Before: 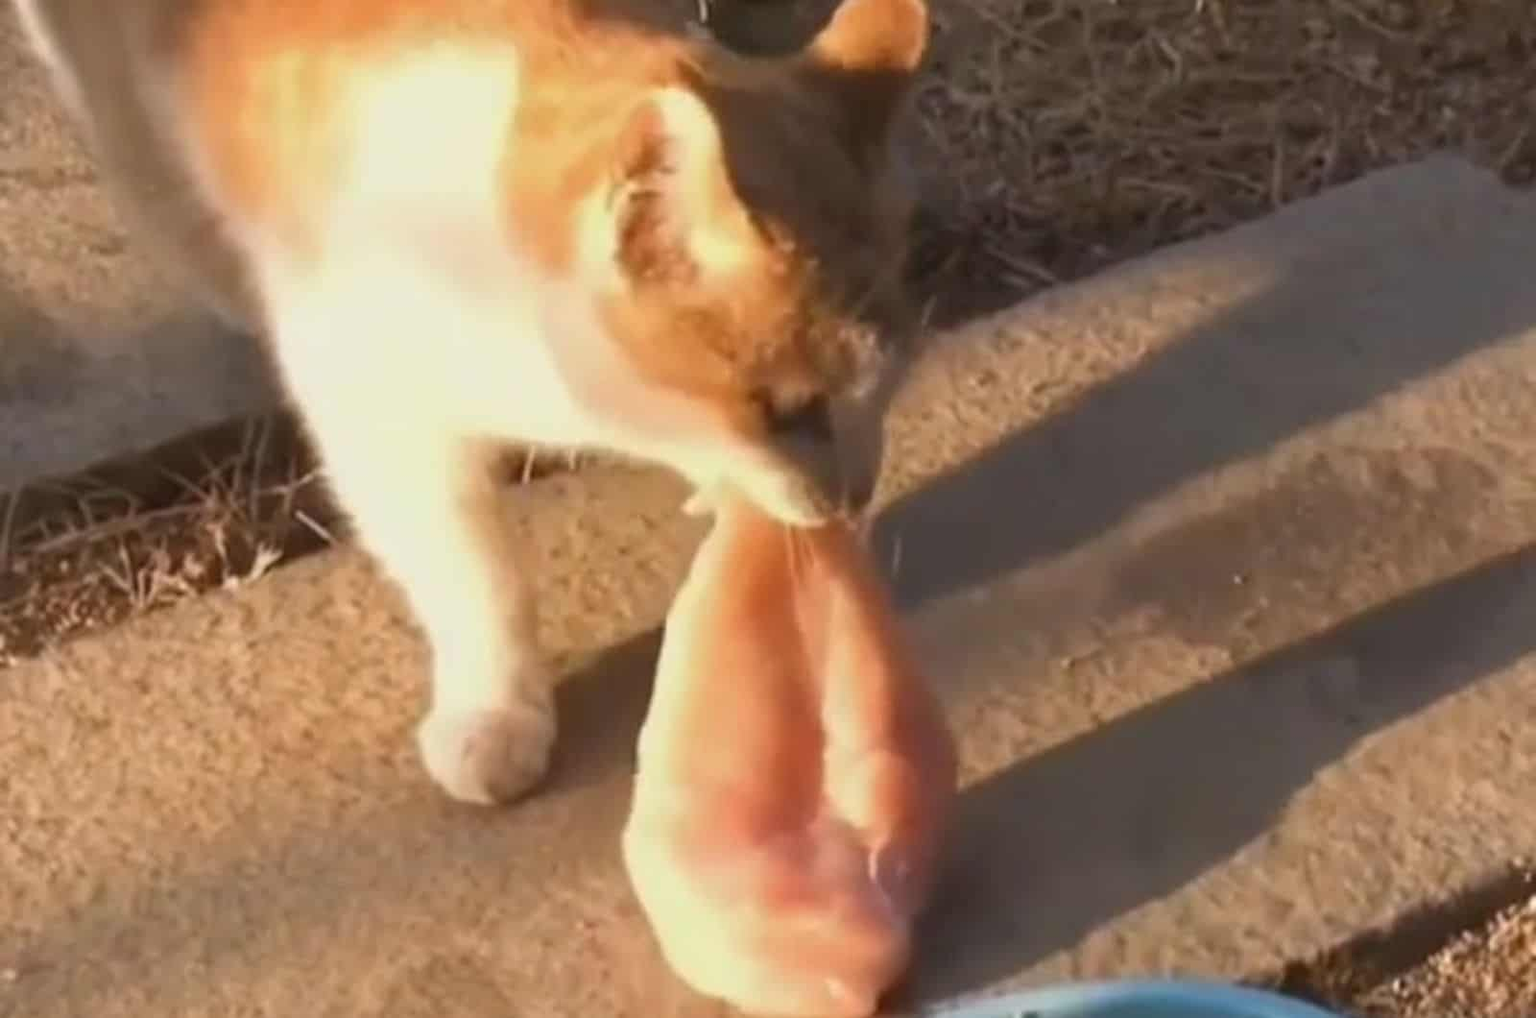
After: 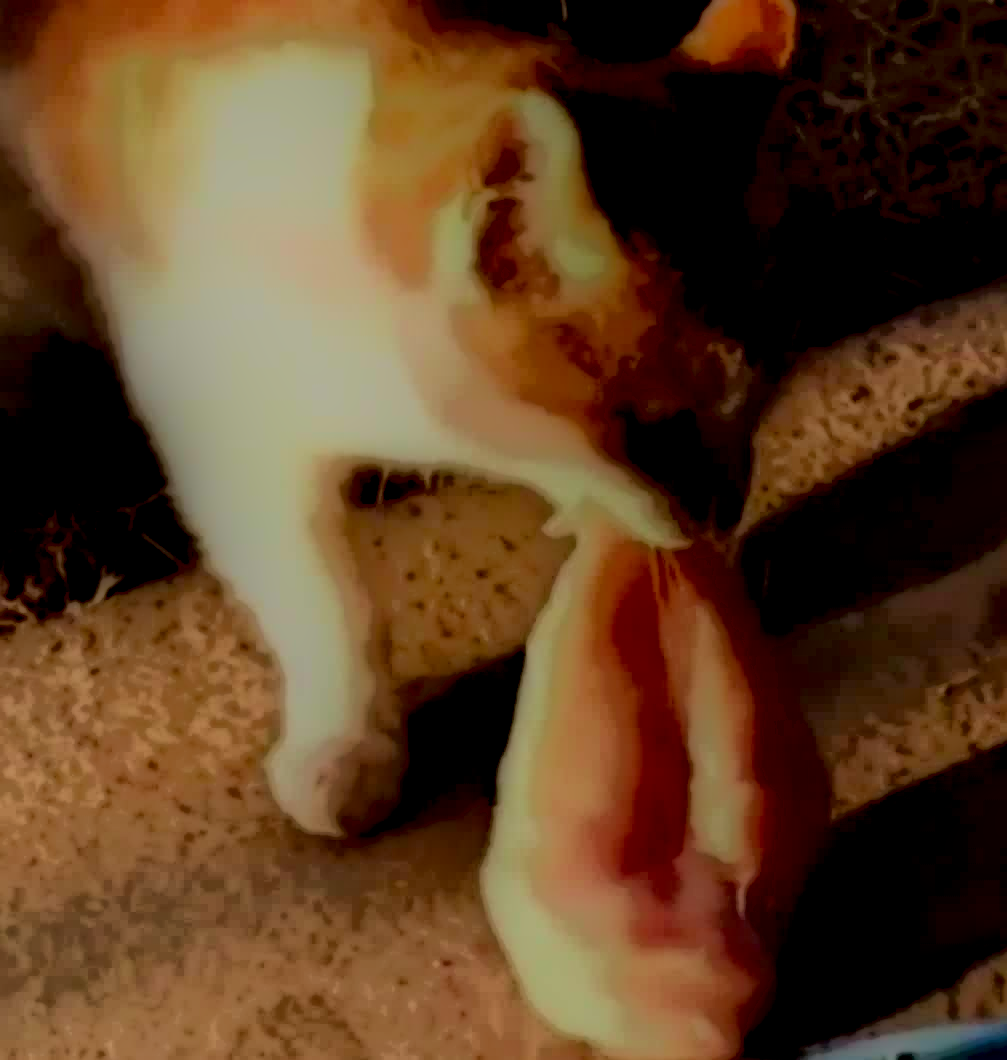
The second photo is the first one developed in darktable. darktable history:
contrast brightness saturation: contrast 0.223, brightness -0.181, saturation 0.235
crop: left 10.513%, right 26.495%
filmic rgb: black relative exposure -6.81 EV, white relative exposure 5.92 EV, hardness 2.7, enable highlight reconstruction true
velvia: on, module defaults
shadows and highlights: highlights 70.44, highlights color adjustment 77.78%, soften with gaussian
local contrast: highlights 2%, shadows 213%, detail 164%, midtone range 0.005
tone equalizer: smoothing diameter 2.02%, edges refinement/feathering 15.95, mask exposure compensation -1.57 EV, filter diffusion 5
